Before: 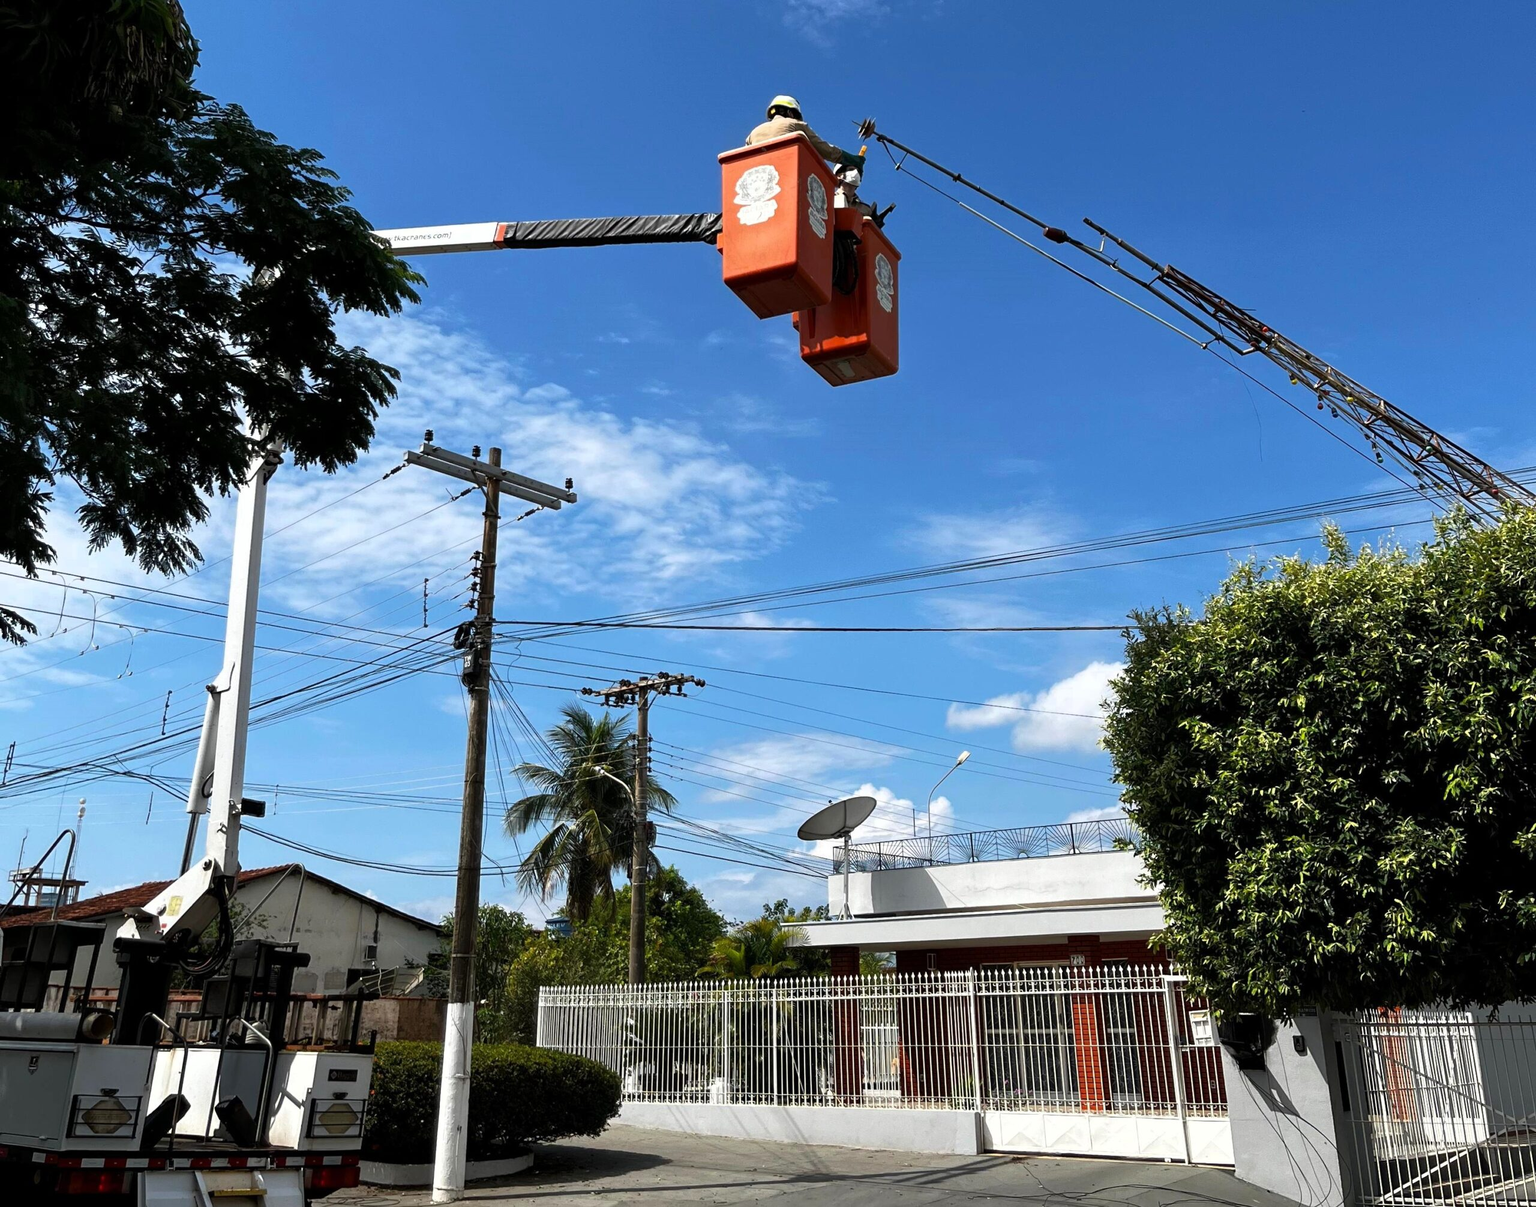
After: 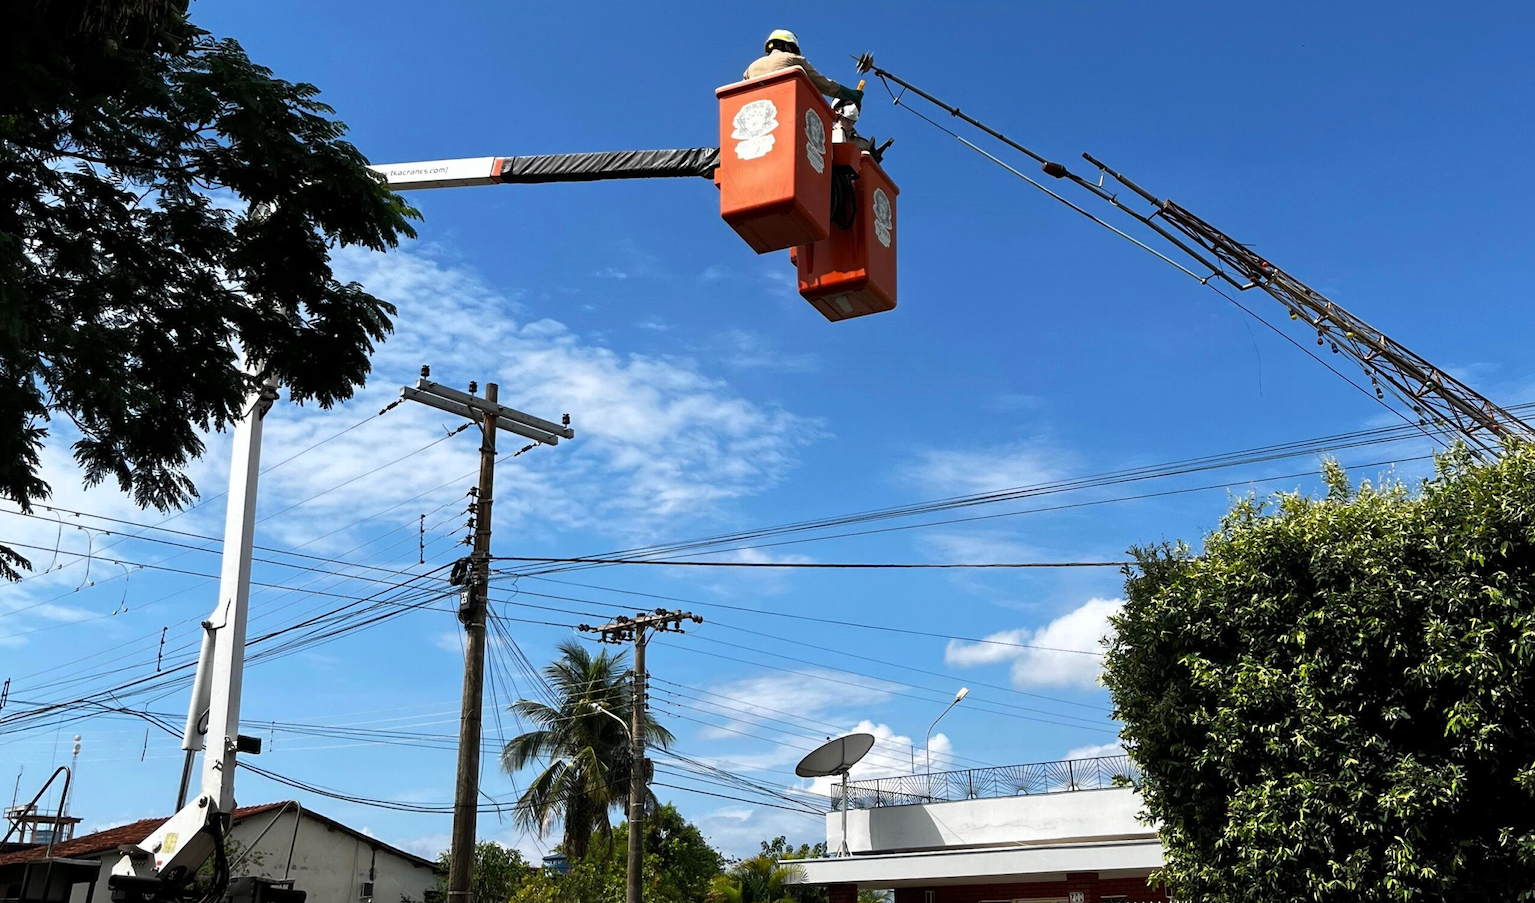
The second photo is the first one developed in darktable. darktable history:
crop: left 0.355%, top 5.478%, bottom 19.84%
